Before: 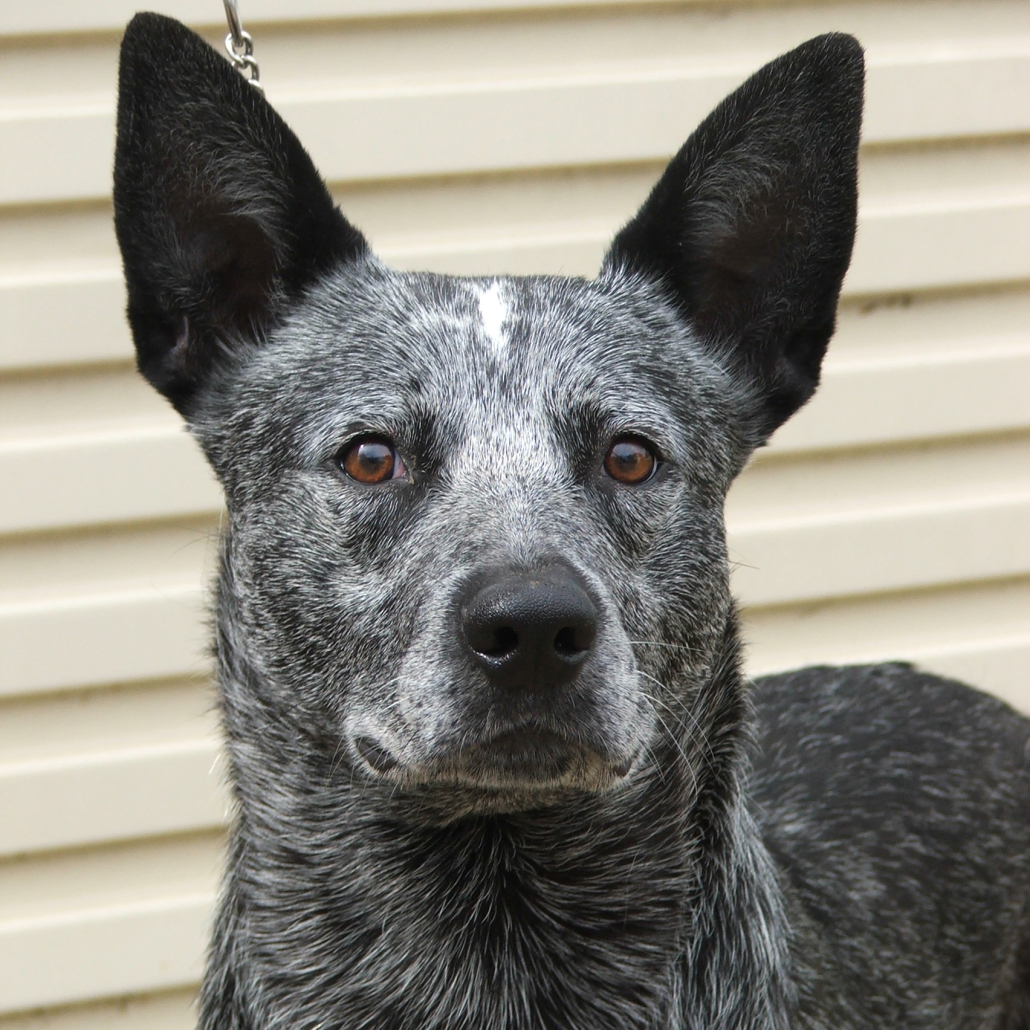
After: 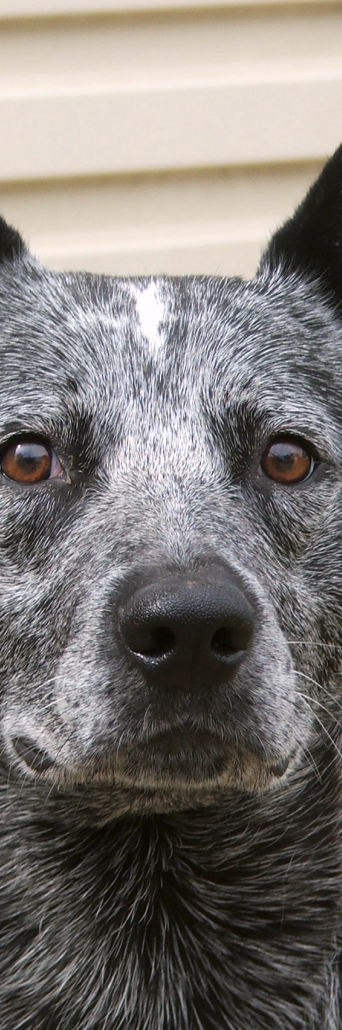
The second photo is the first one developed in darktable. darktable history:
crop: left 33.36%, right 33.36%
color correction: highlights a* 3.12, highlights b* -1.55, shadows a* -0.101, shadows b* 2.52, saturation 0.98
